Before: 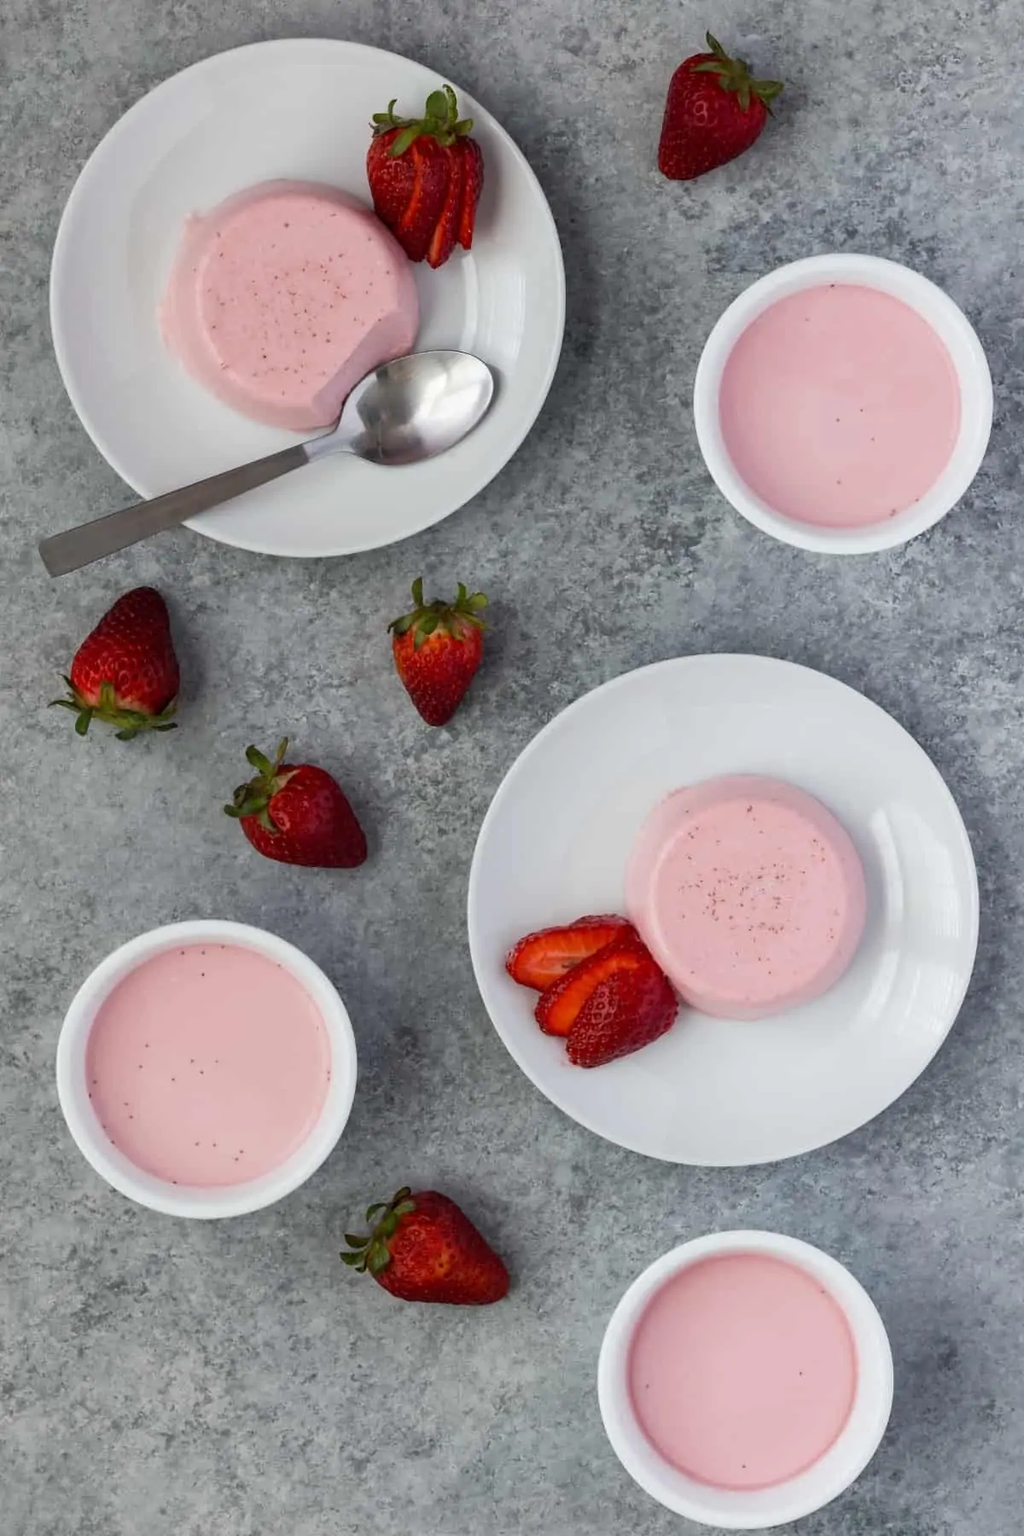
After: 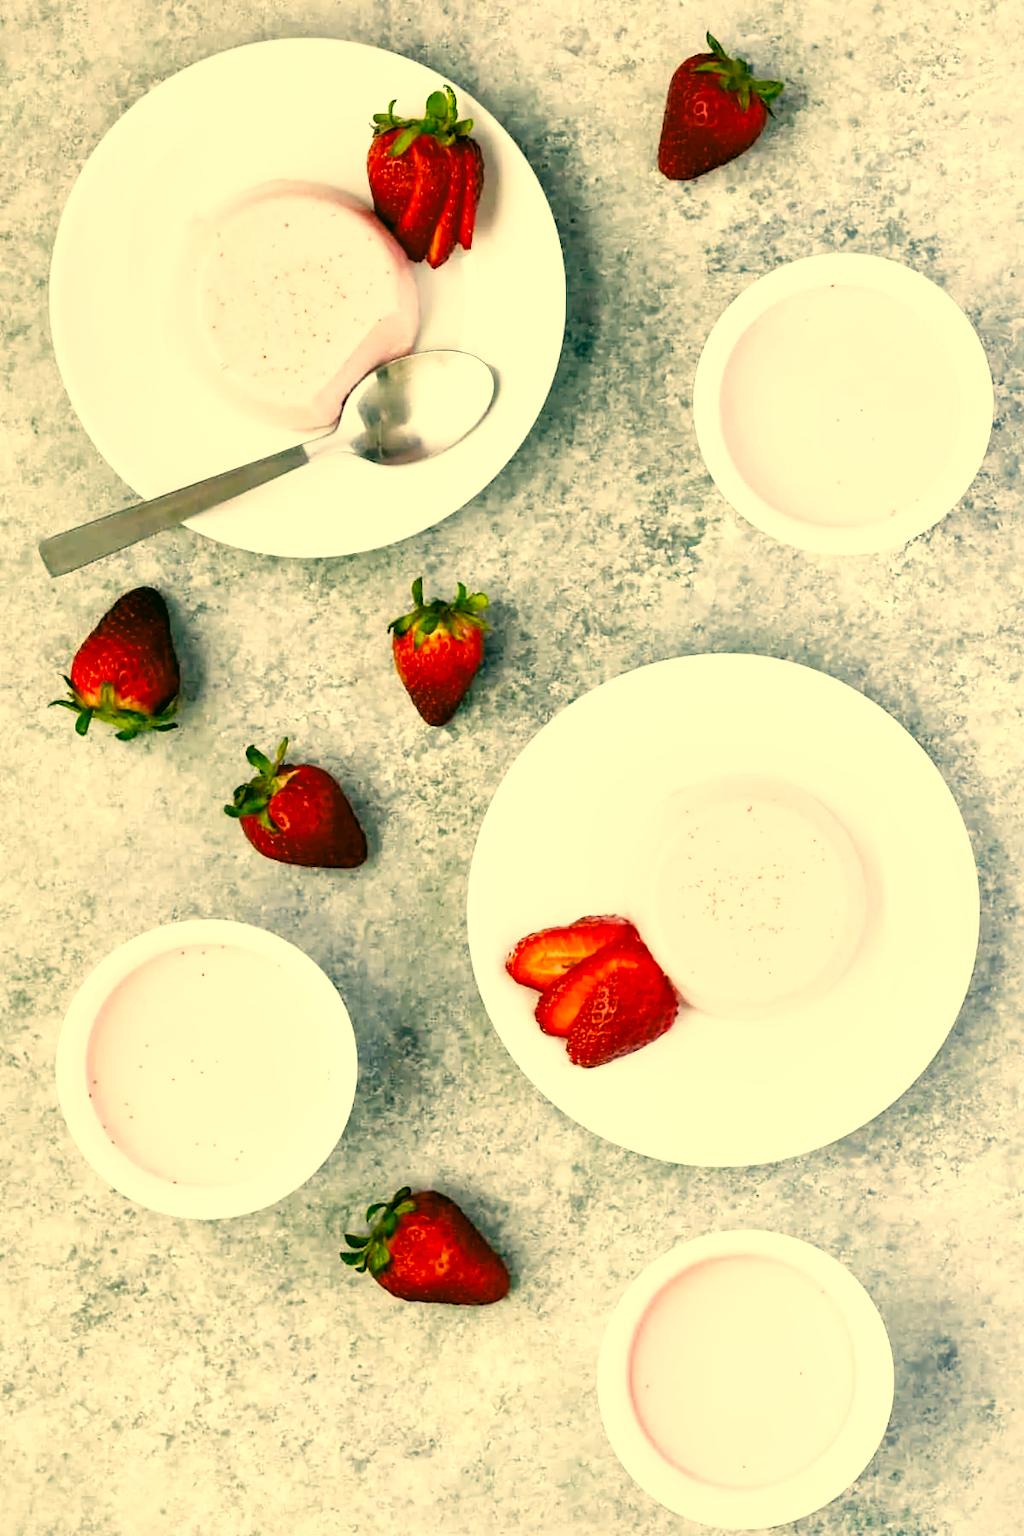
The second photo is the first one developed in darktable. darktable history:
local contrast: mode bilateral grid, contrast 20, coarseness 100, detail 150%, midtone range 0.2
exposure: black level correction 0.003, exposure 0.383 EV, compensate highlight preservation false
base curve: curves: ch0 [(0, 0) (0.007, 0.004) (0.027, 0.03) (0.046, 0.07) (0.207, 0.54) (0.442, 0.872) (0.673, 0.972) (1, 1)], preserve colors none
color correction: highlights a* 5.62, highlights b* 33.57, shadows a* -25.86, shadows b* 4.02
